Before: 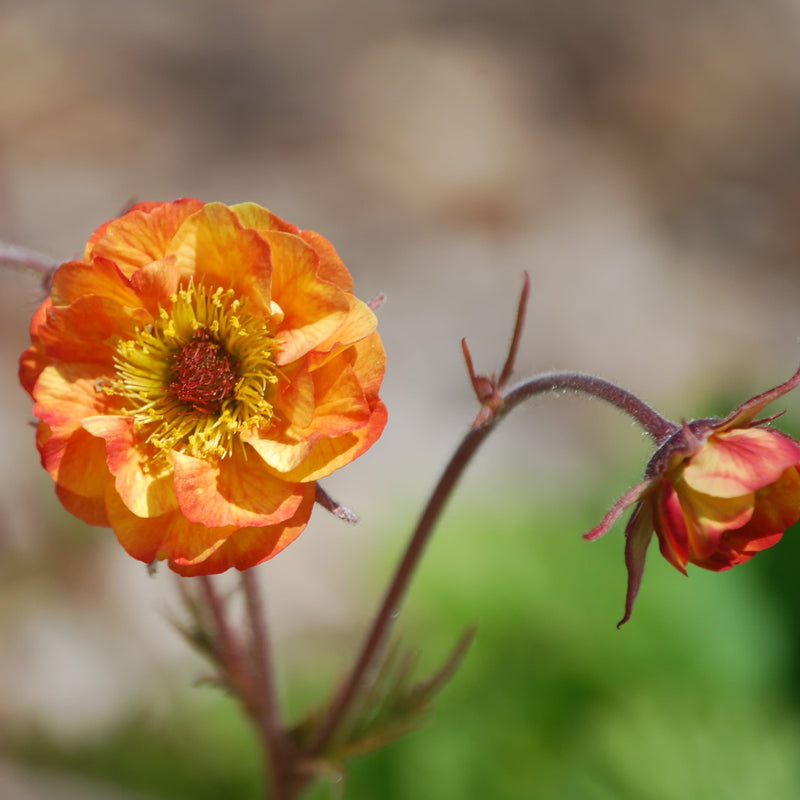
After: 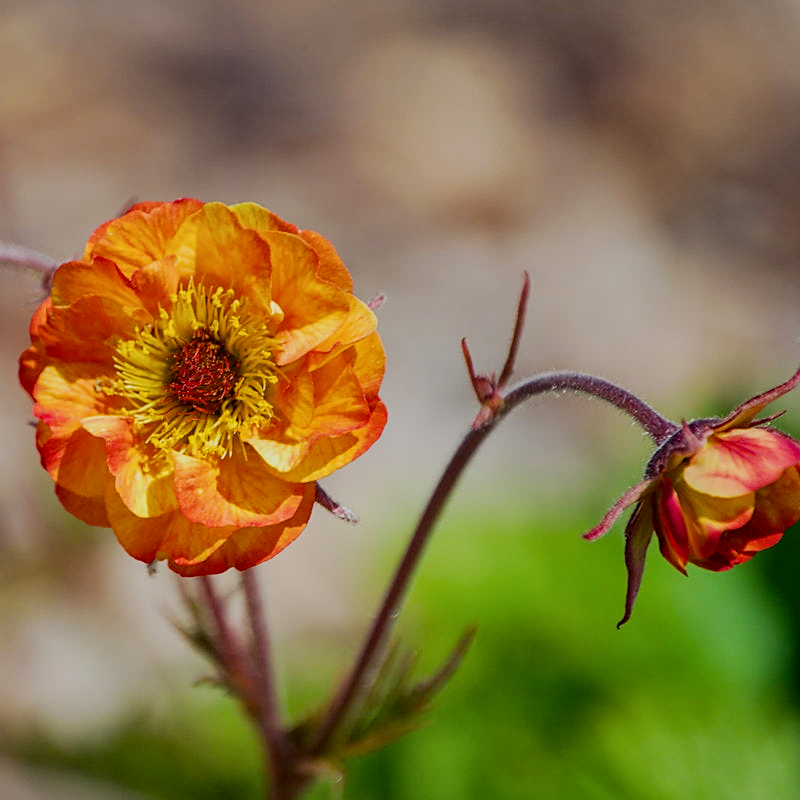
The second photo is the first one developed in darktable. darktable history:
shadows and highlights: soften with gaussian
local contrast: on, module defaults
color balance rgb: shadows lift › luminance -21.957%, shadows lift › chroma 6.624%, shadows lift › hue 272.92°, perceptual saturation grading › global saturation 25.078%, global vibrance 20%
sharpen: on, module defaults
filmic rgb: black relative exposure -7.65 EV, white relative exposure 4.56 EV, hardness 3.61, contrast 0.984
